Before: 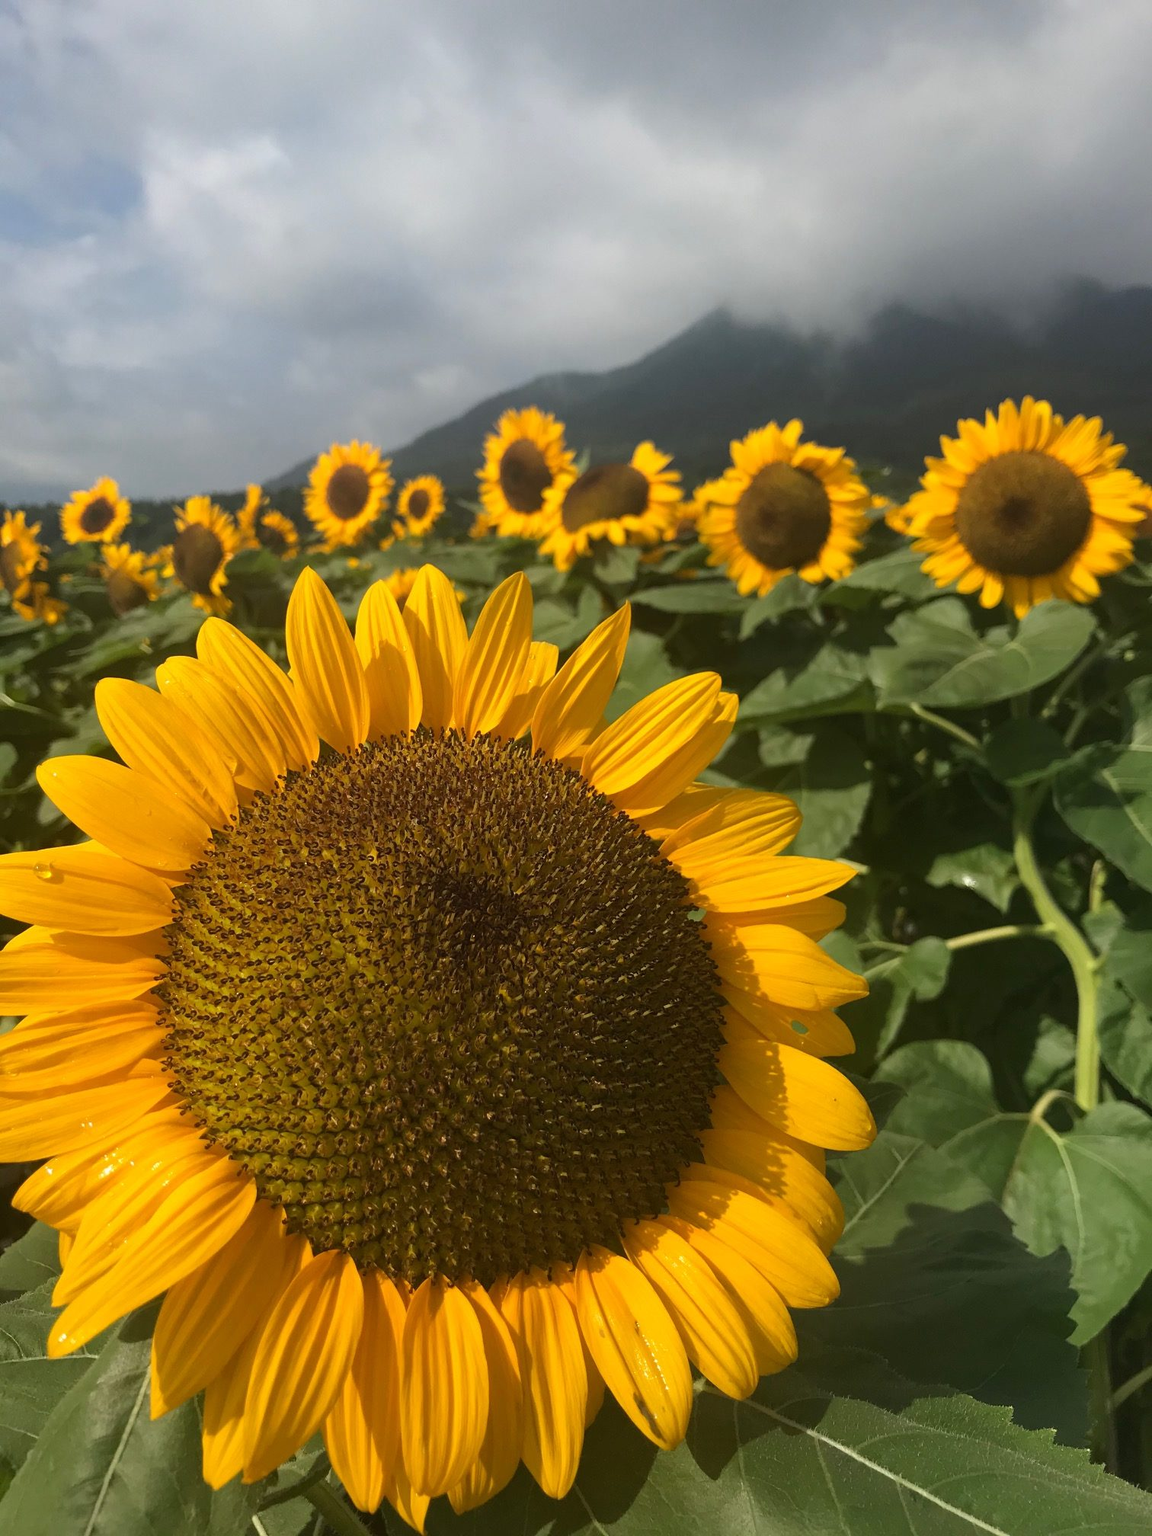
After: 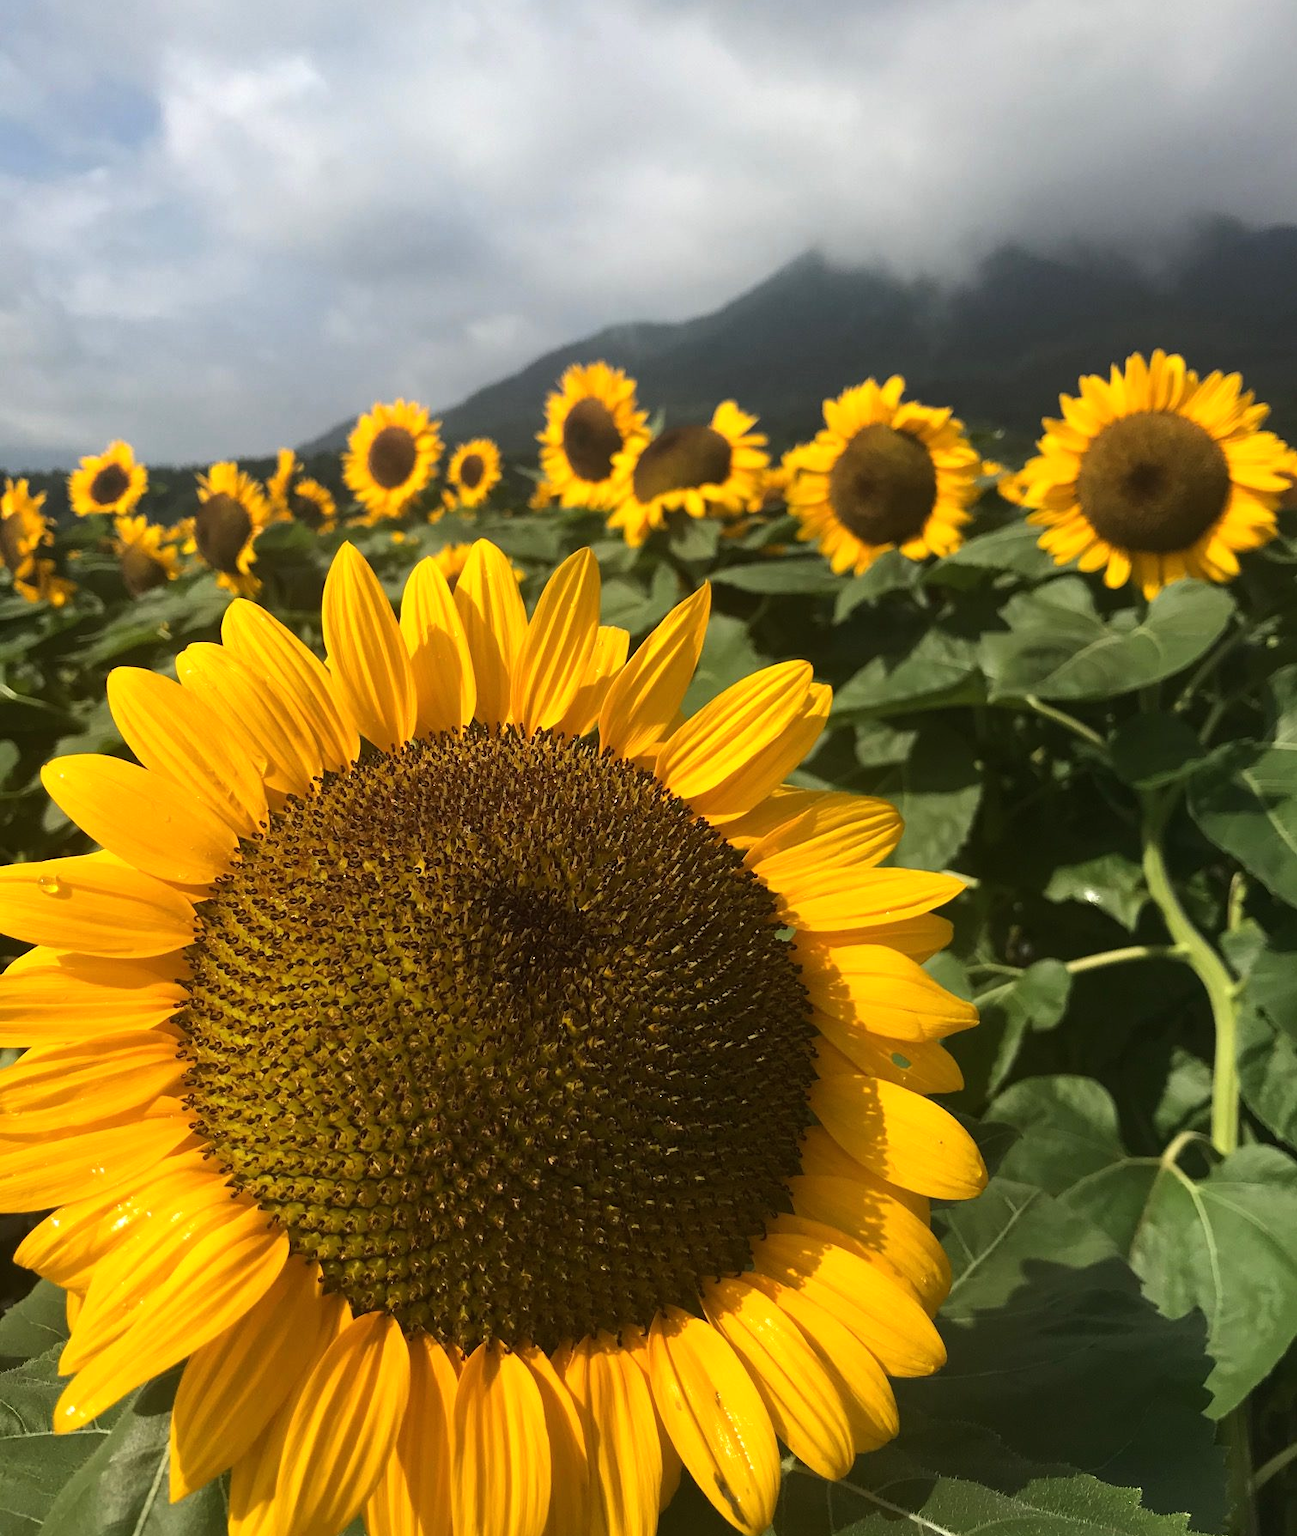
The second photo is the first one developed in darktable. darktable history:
crop and rotate: top 5.609%, bottom 5.609%
tone equalizer: -8 EV -0.417 EV, -7 EV -0.389 EV, -6 EV -0.333 EV, -5 EV -0.222 EV, -3 EV 0.222 EV, -2 EV 0.333 EV, -1 EV 0.389 EV, +0 EV 0.417 EV, edges refinement/feathering 500, mask exposure compensation -1.57 EV, preserve details no
